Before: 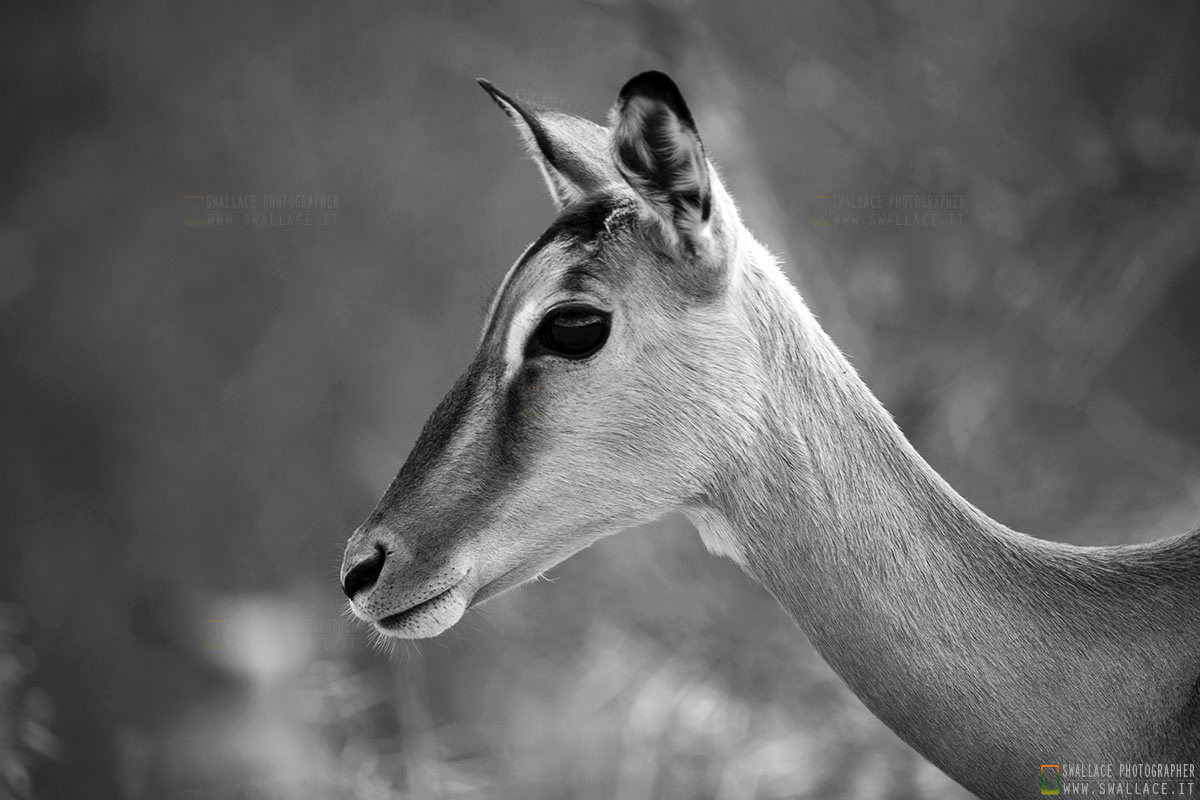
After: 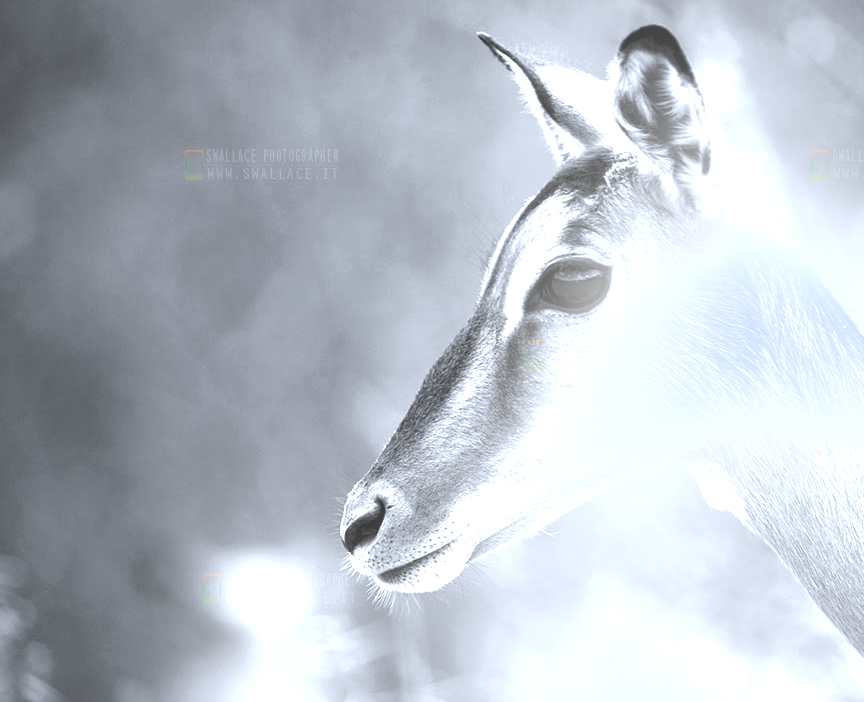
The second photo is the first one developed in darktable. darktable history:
crop: top 5.803%, right 27.864%, bottom 5.804%
exposure: black level correction 0, exposure 1.975 EV, compensate exposure bias true, compensate highlight preservation false
white balance: red 0.954, blue 1.079
bloom: size 15%, threshold 97%, strength 7%
